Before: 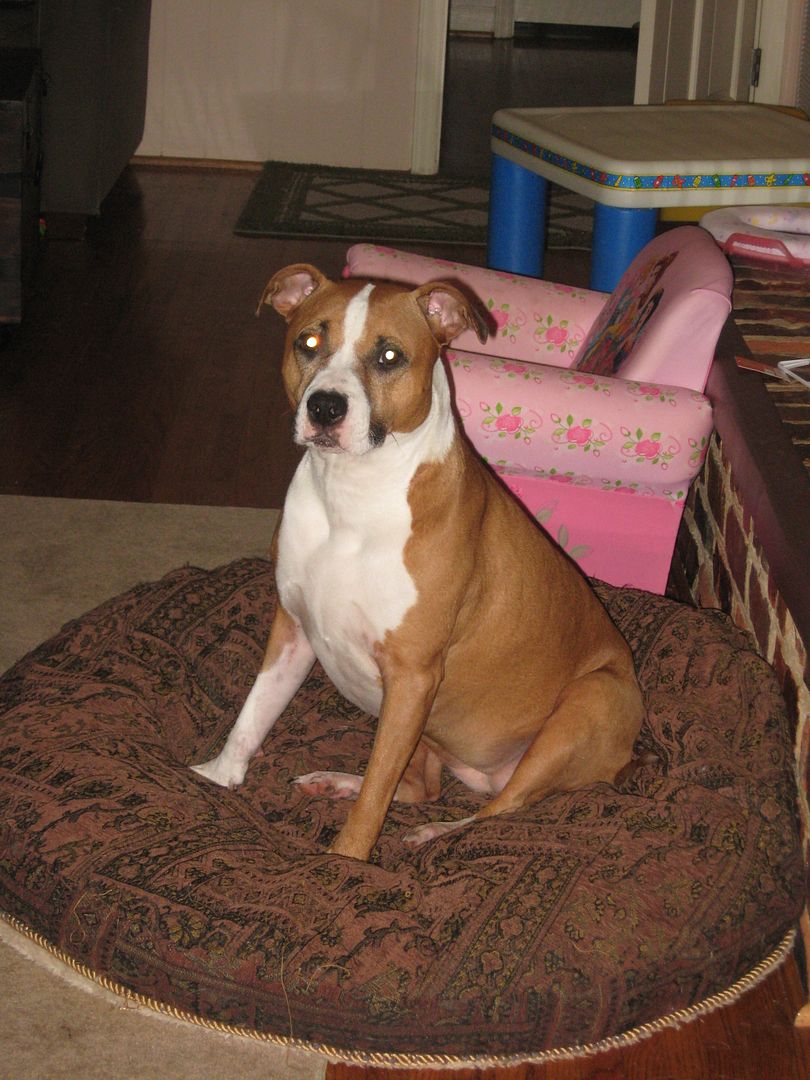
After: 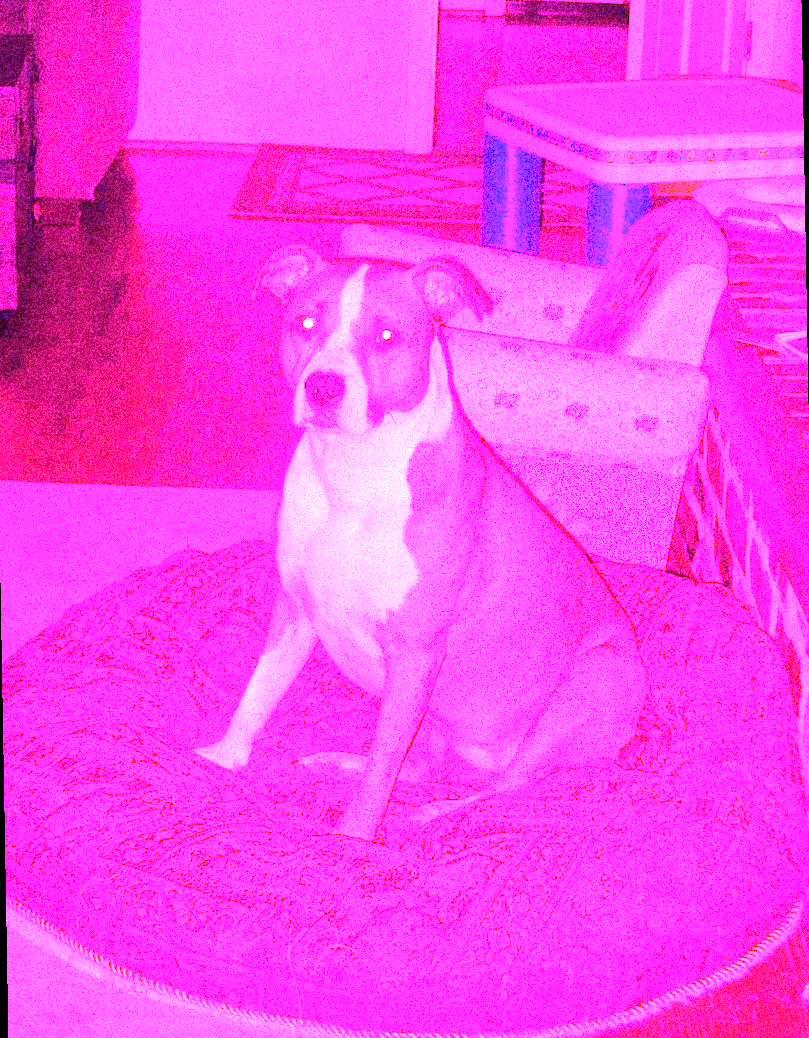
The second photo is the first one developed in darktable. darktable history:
white balance: red 8, blue 8
grain: coarseness 14.49 ISO, strength 48.04%, mid-tones bias 35%
rotate and perspective: rotation -1°, crop left 0.011, crop right 0.989, crop top 0.025, crop bottom 0.975
